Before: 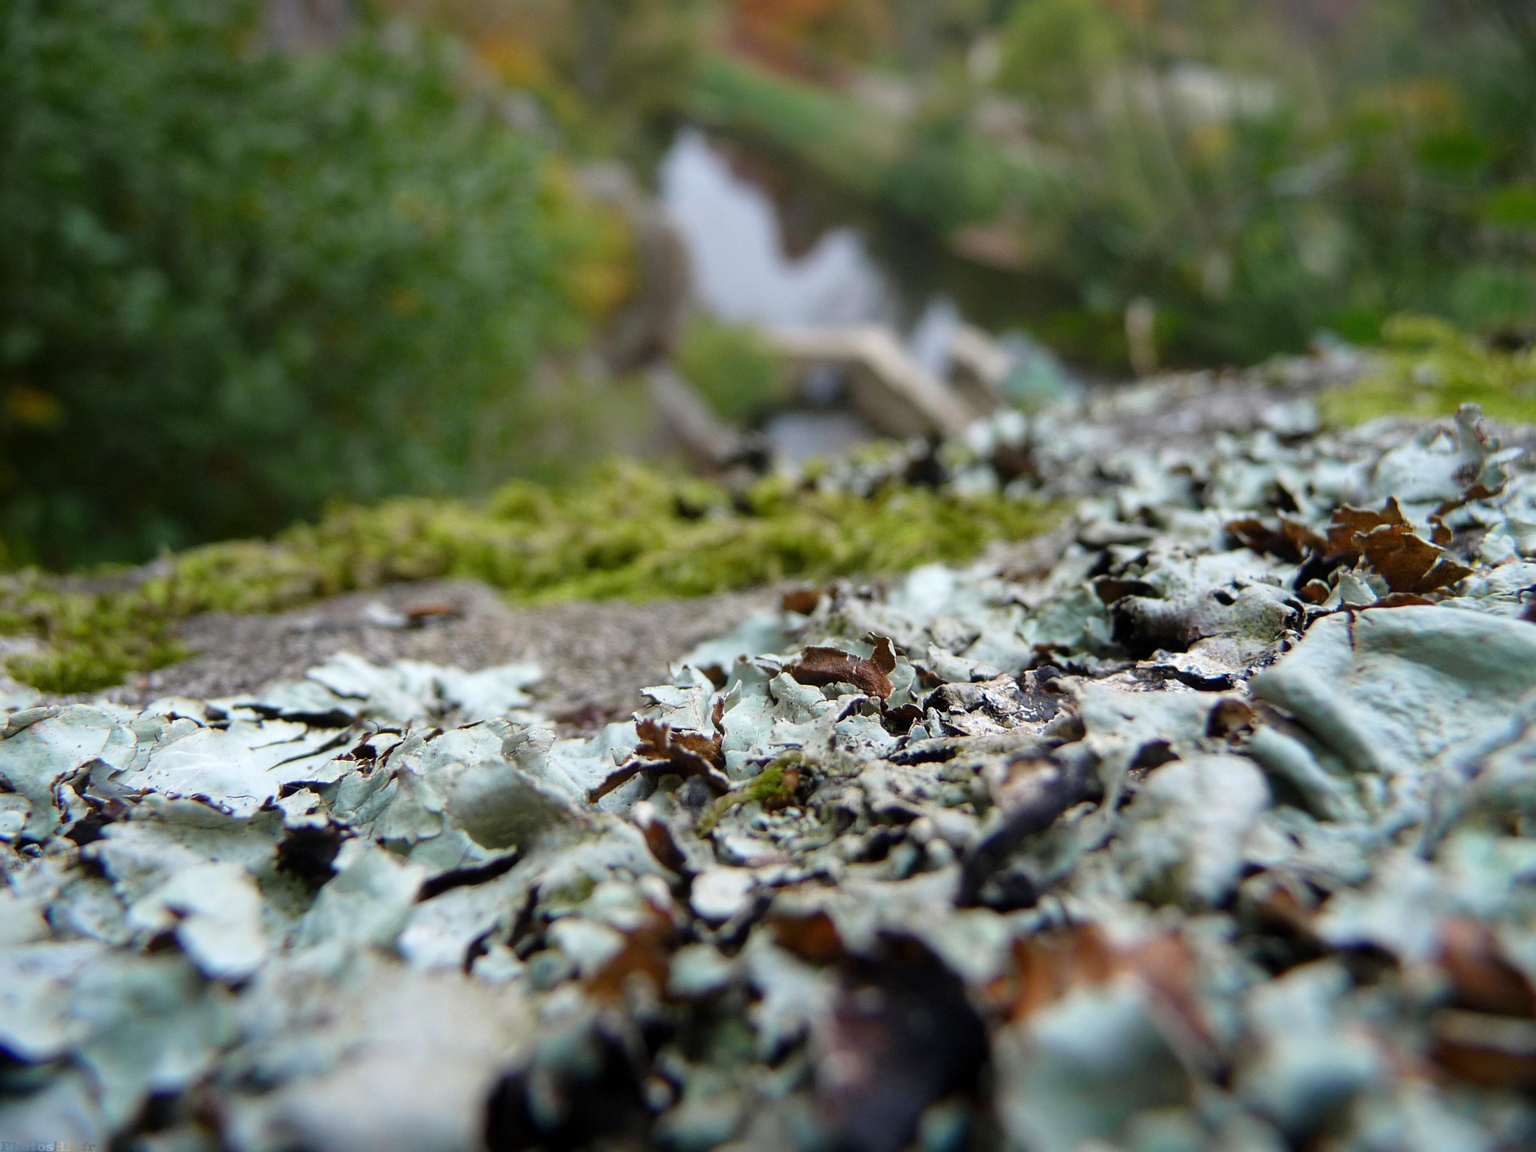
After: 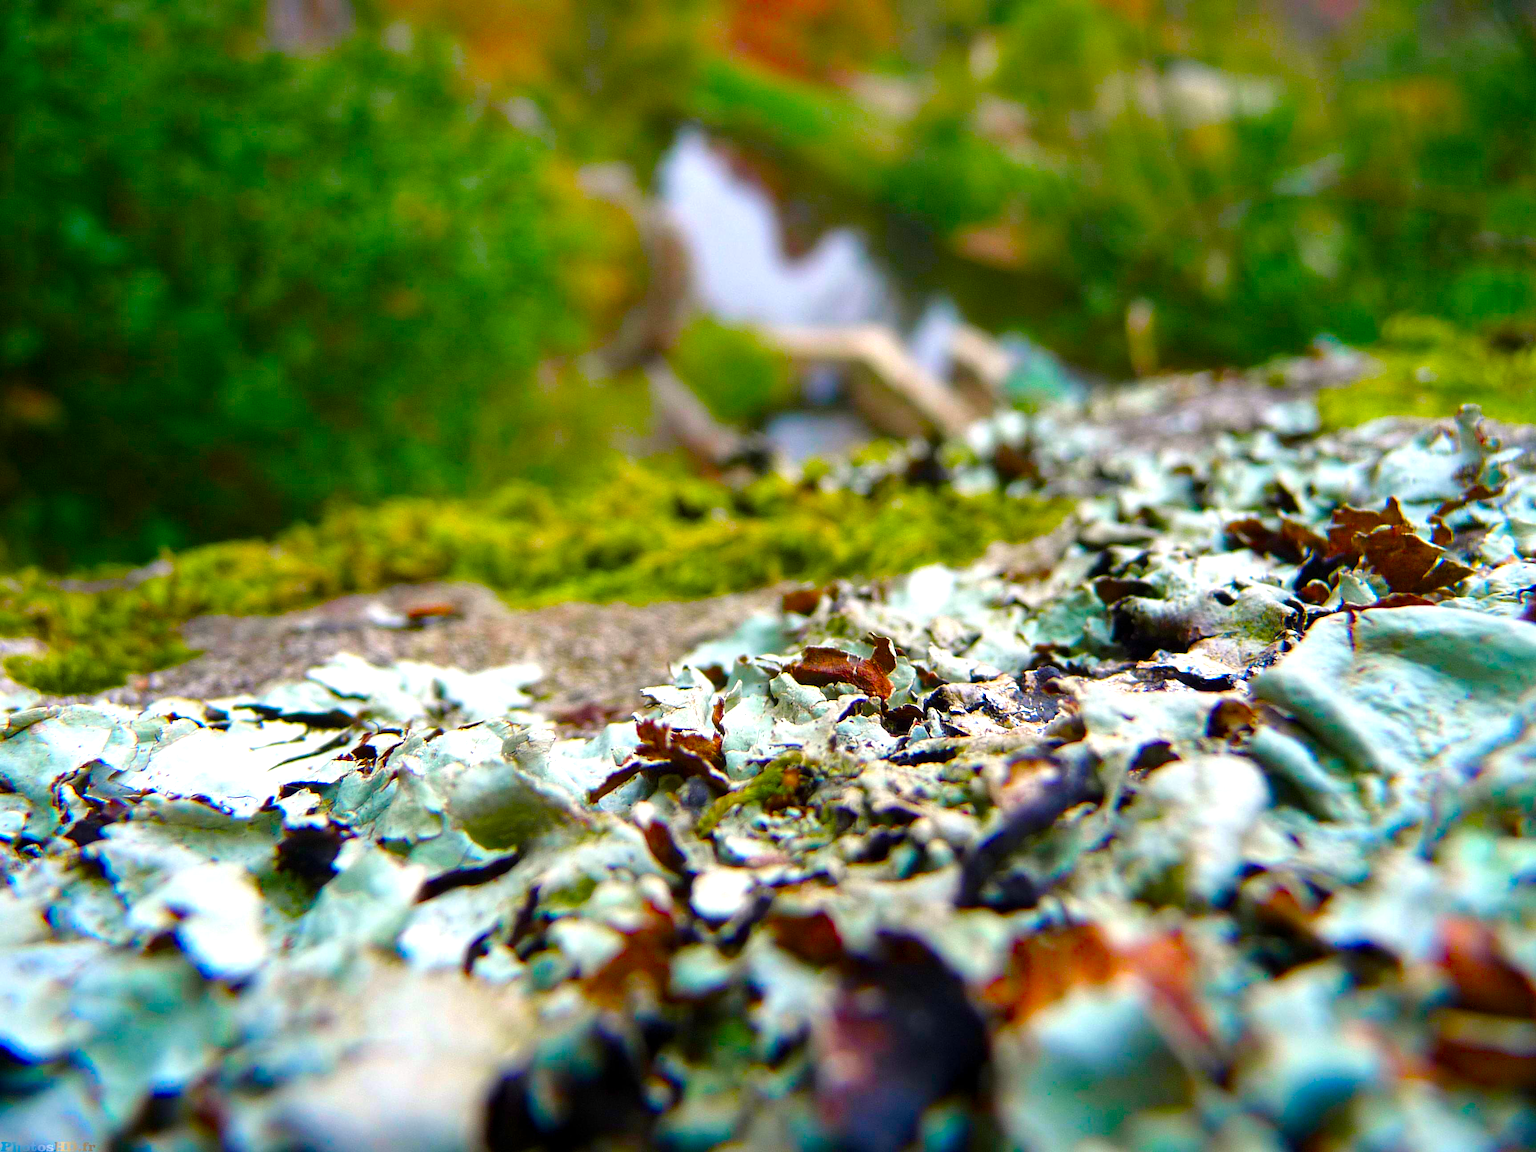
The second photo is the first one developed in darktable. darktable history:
contrast brightness saturation: brightness -0.017, saturation 0.36
color balance rgb: highlights gain › chroma 1.727%, highlights gain › hue 56.98°, linear chroma grading › global chroma 22.618%, perceptual saturation grading › global saturation 23.829%, perceptual saturation grading › highlights -24.333%, perceptual saturation grading › mid-tones 24.701%, perceptual saturation grading › shadows 40.466%, perceptual brilliance grading › global brilliance 17.502%, global vibrance 18.157%
